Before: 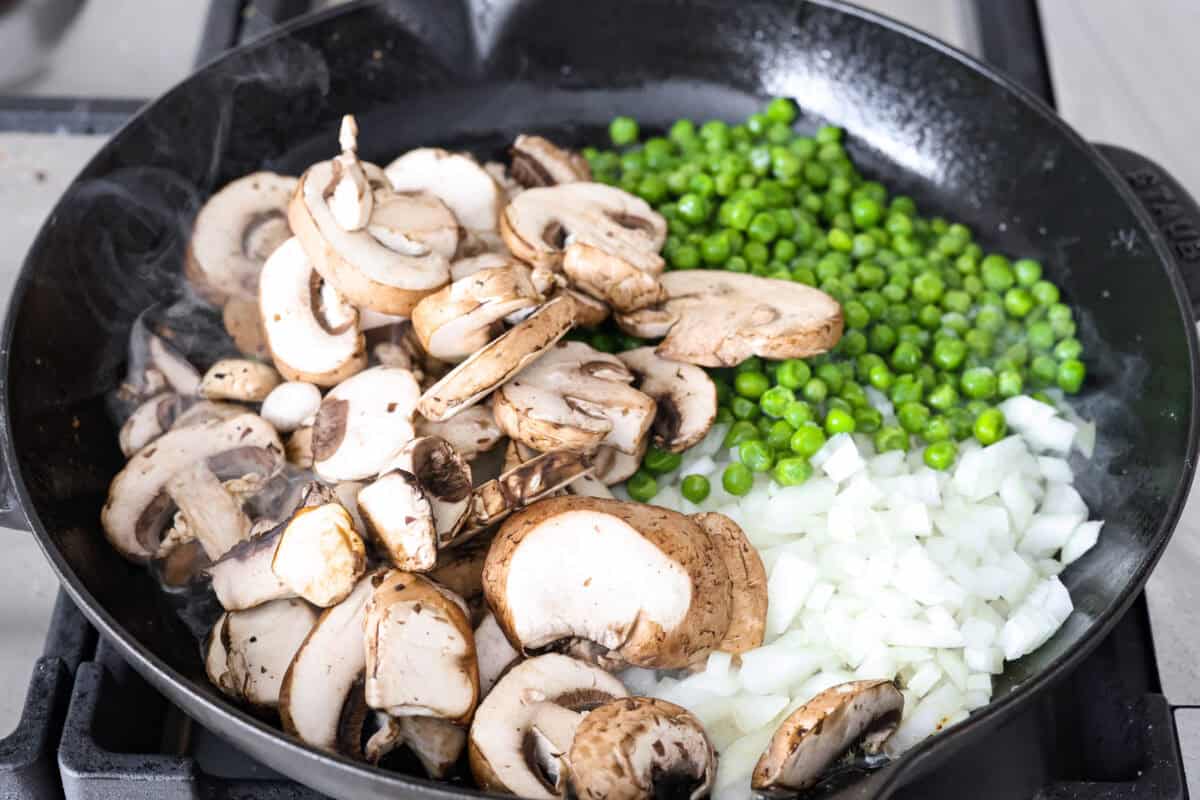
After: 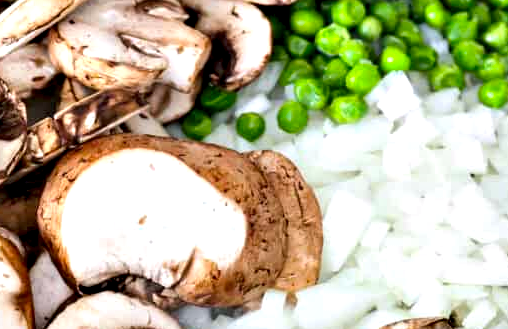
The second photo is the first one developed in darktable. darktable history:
crop: left 37.096%, top 45.274%, right 20.548%, bottom 13.562%
contrast equalizer: octaves 7, y [[0.6 ×6], [0.55 ×6], [0 ×6], [0 ×6], [0 ×6]]
